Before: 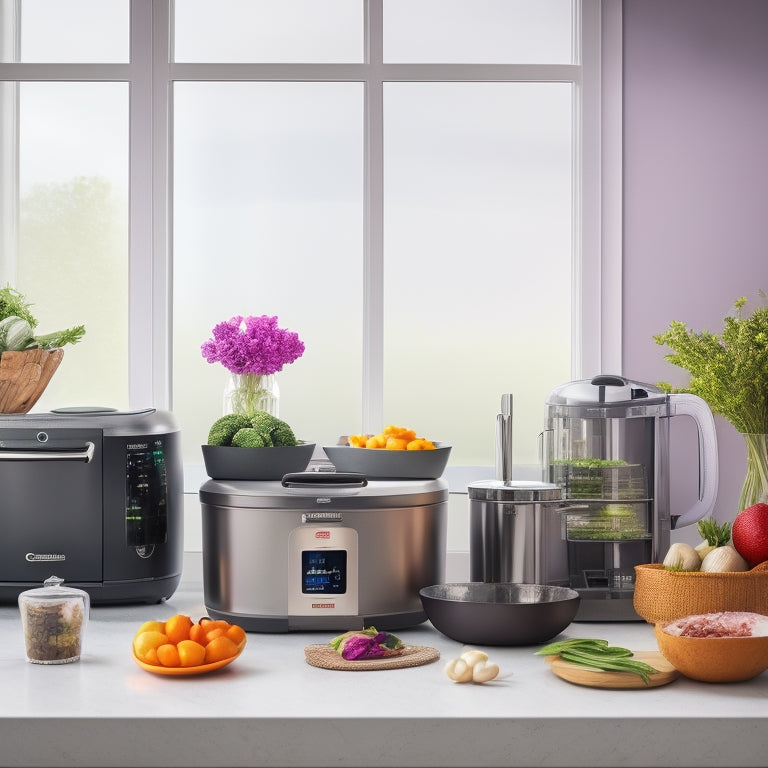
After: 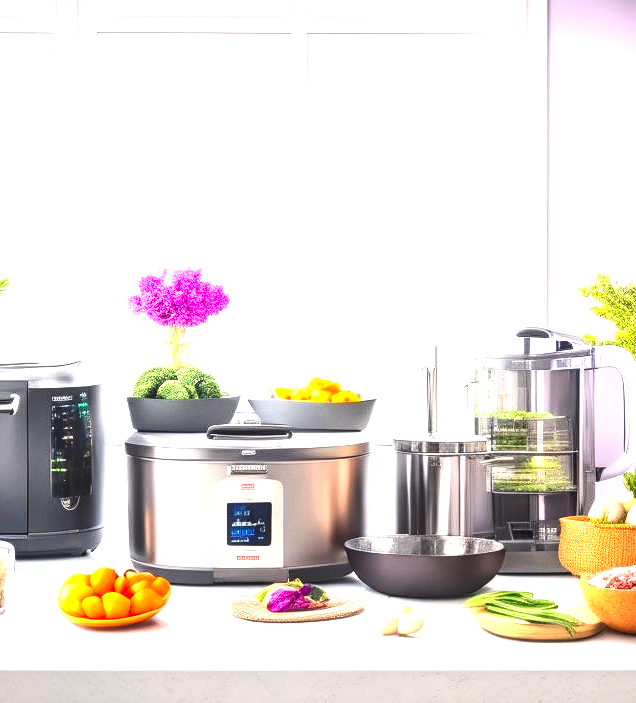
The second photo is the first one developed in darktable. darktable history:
exposure: black level correction 0, exposure 1.675 EV, compensate exposure bias true, compensate highlight preservation false
local contrast: on, module defaults
contrast brightness saturation: contrast 0.19, brightness -0.11, saturation 0.21
crop: left 9.807%, top 6.259%, right 7.334%, bottom 2.177%
